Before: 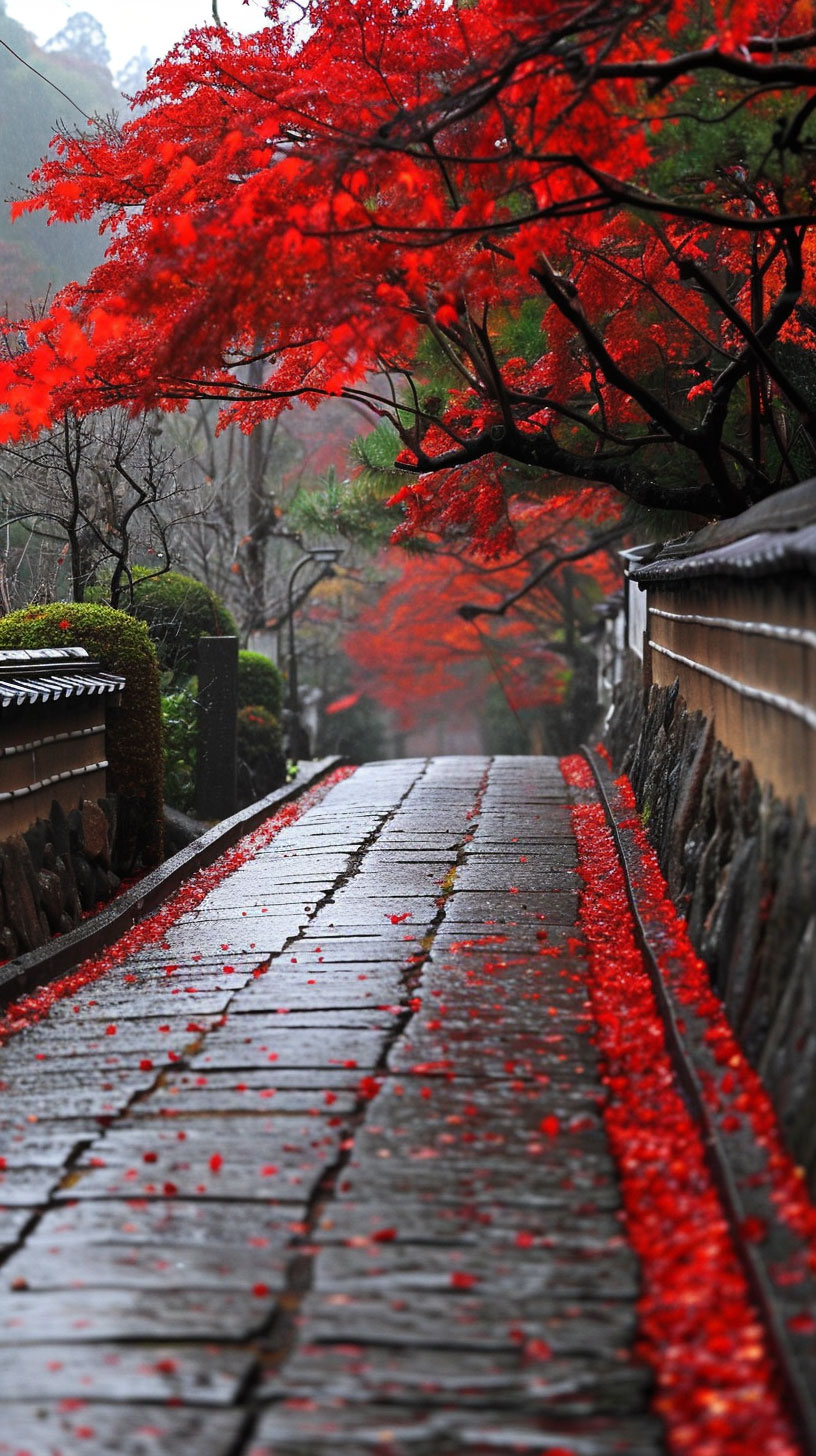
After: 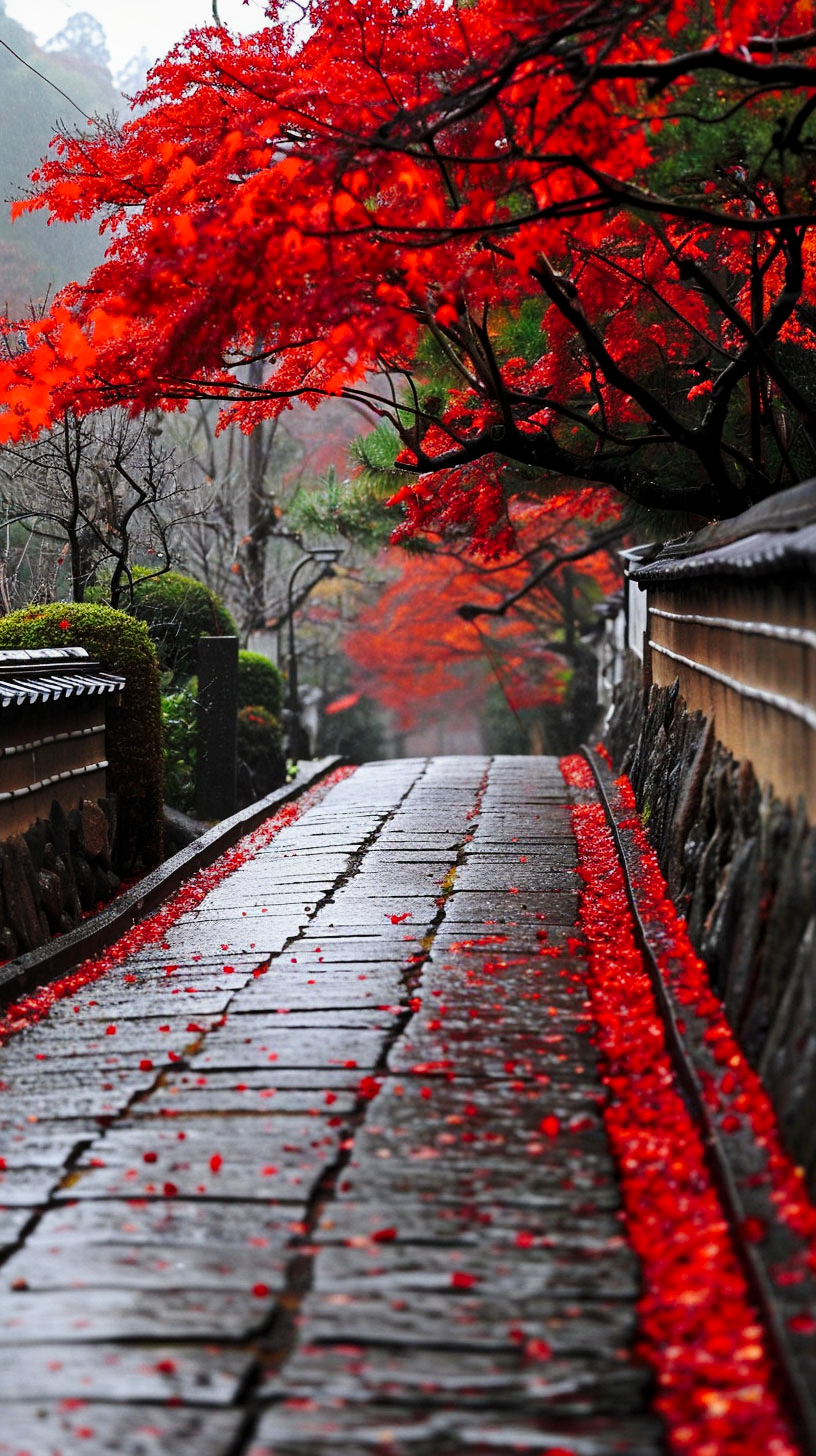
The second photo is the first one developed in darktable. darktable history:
tone curve: curves: ch0 [(0, 0) (0.105, 0.068) (0.181, 0.14) (0.28, 0.259) (0.384, 0.404) (0.485, 0.531) (0.638, 0.681) (0.87, 0.883) (1, 0.977)]; ch1 [(0, 0) (0.161, 0.092) (0.35, 0.33) (0.379, 0.401) (0.456, 0.469) (0.501, 0.499) (0.516, 0.524) (0.562, 0.569) (0.635, 0.646) (1, 1)]; ch2 [(0, 0) (0.371, 0.362) (0.437, 0.437) (0.5, 0.5) (0.53, 0.524) (0.56, 0.561) (0.622, 0.606) (1, 1)], preserve colors none
local contrast: mode bilateral grid, contrast 21, coarseness 50, detail 120%, midtone range 0.2
